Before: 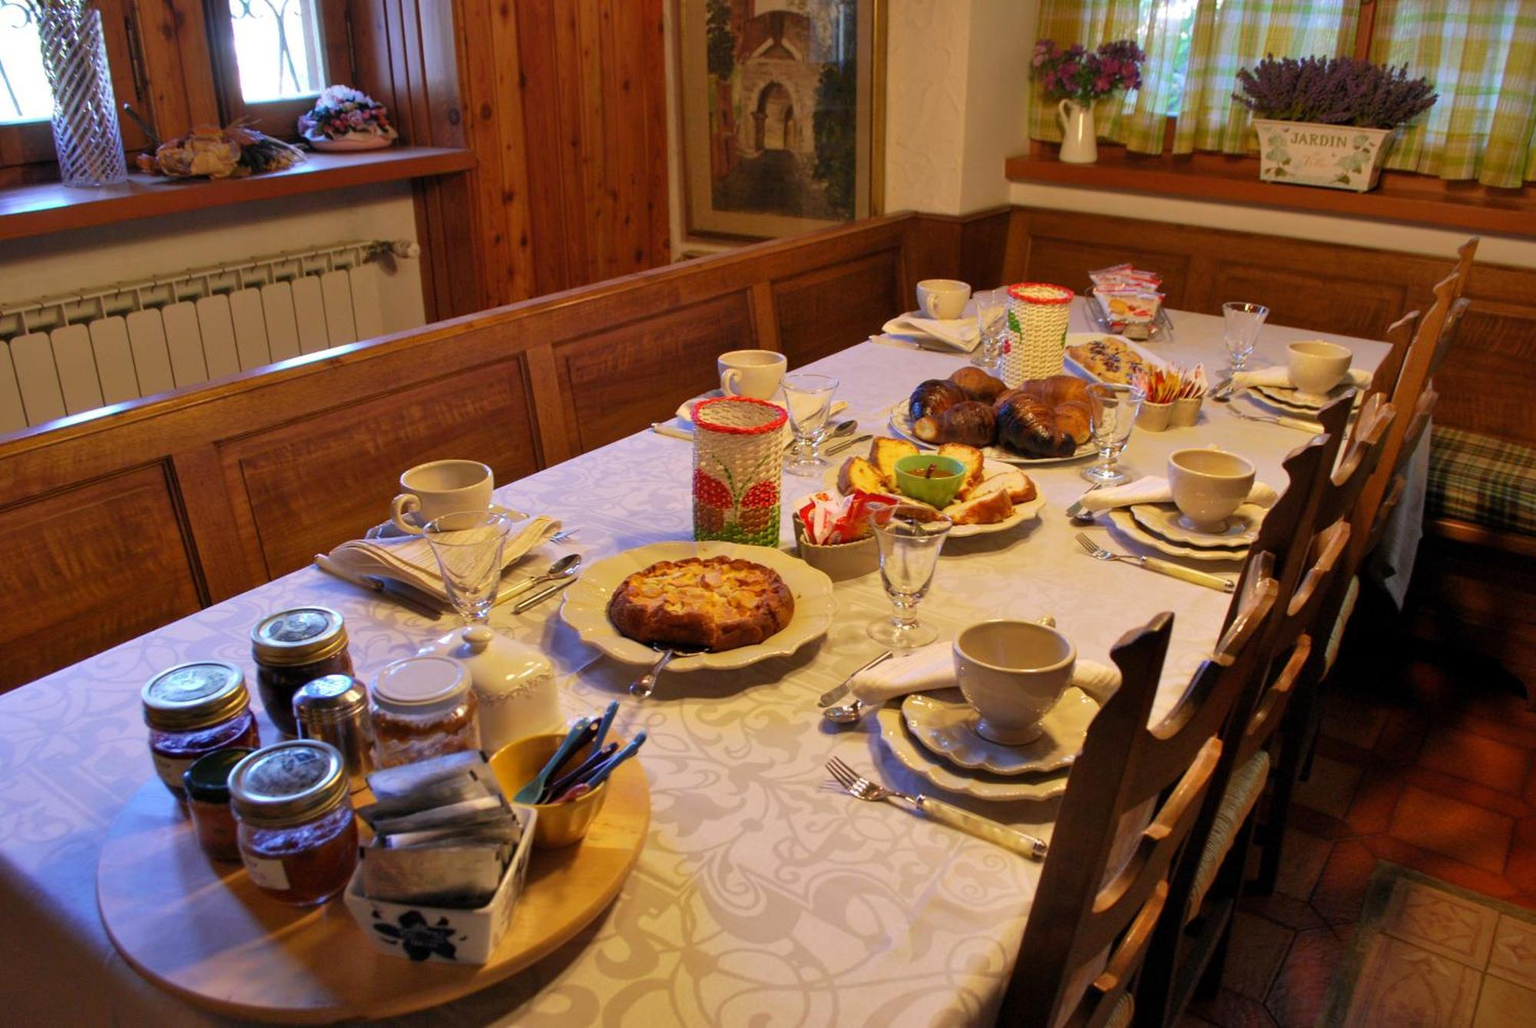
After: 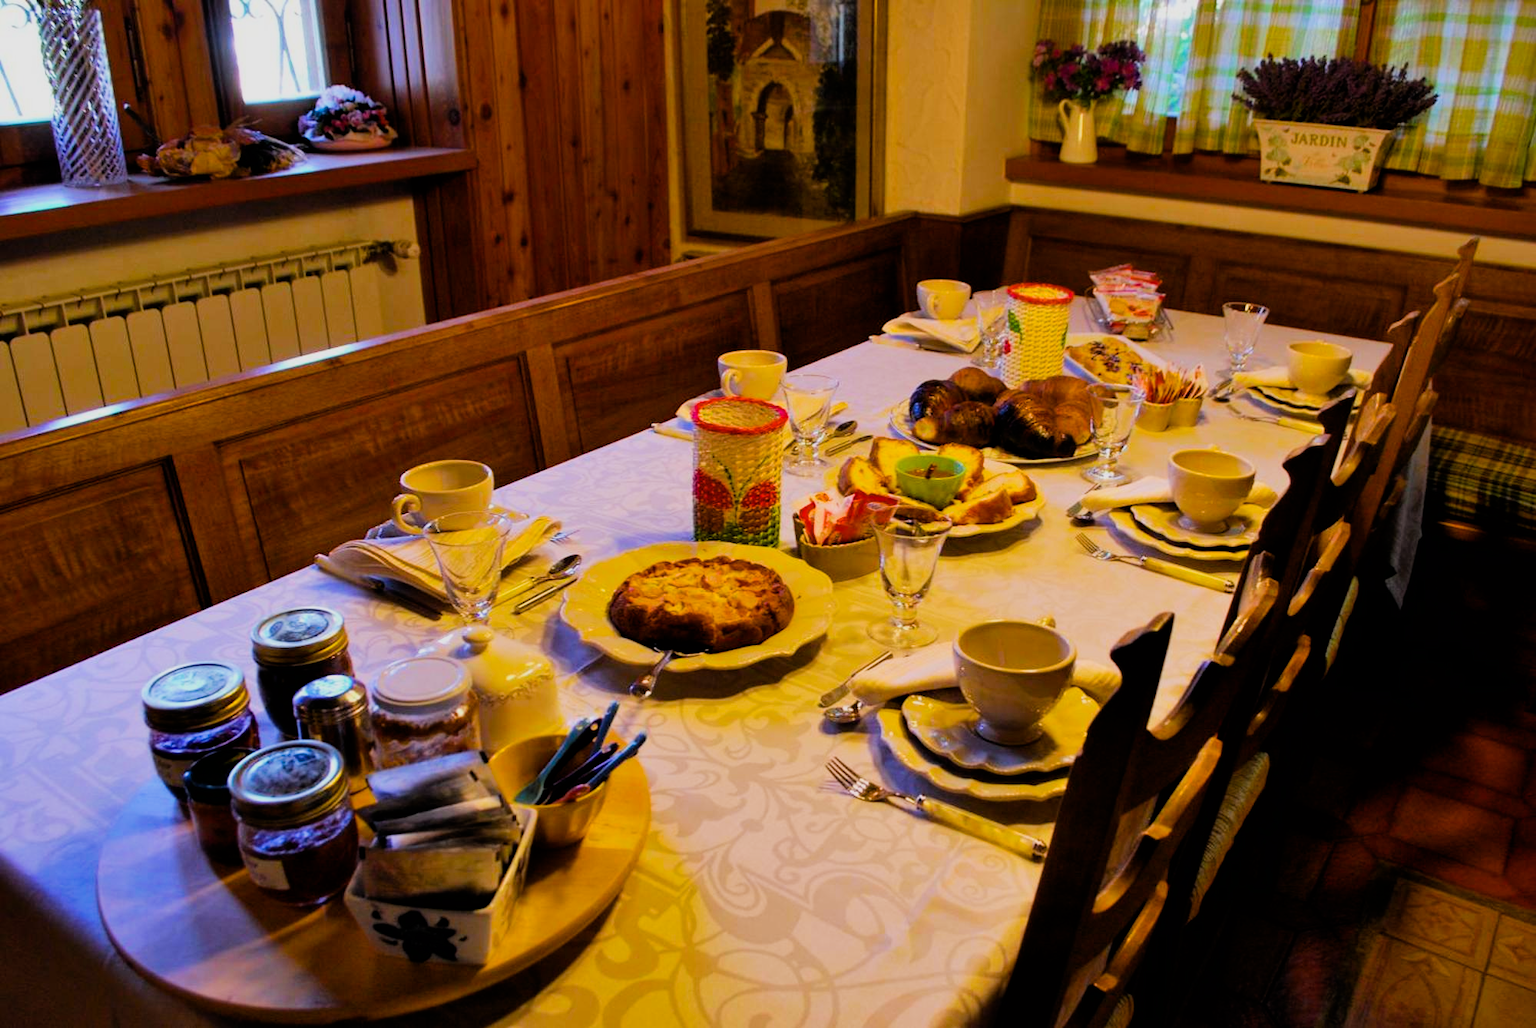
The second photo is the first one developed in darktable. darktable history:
filmic rgb: black relative exposure -5 EV, hardness 2.88, contrast 1.3, highlights saturation mix -30%
color balance rgb: linear chroma grading › global chroma 15%, perceptual saturation grading › global saturation 30%
